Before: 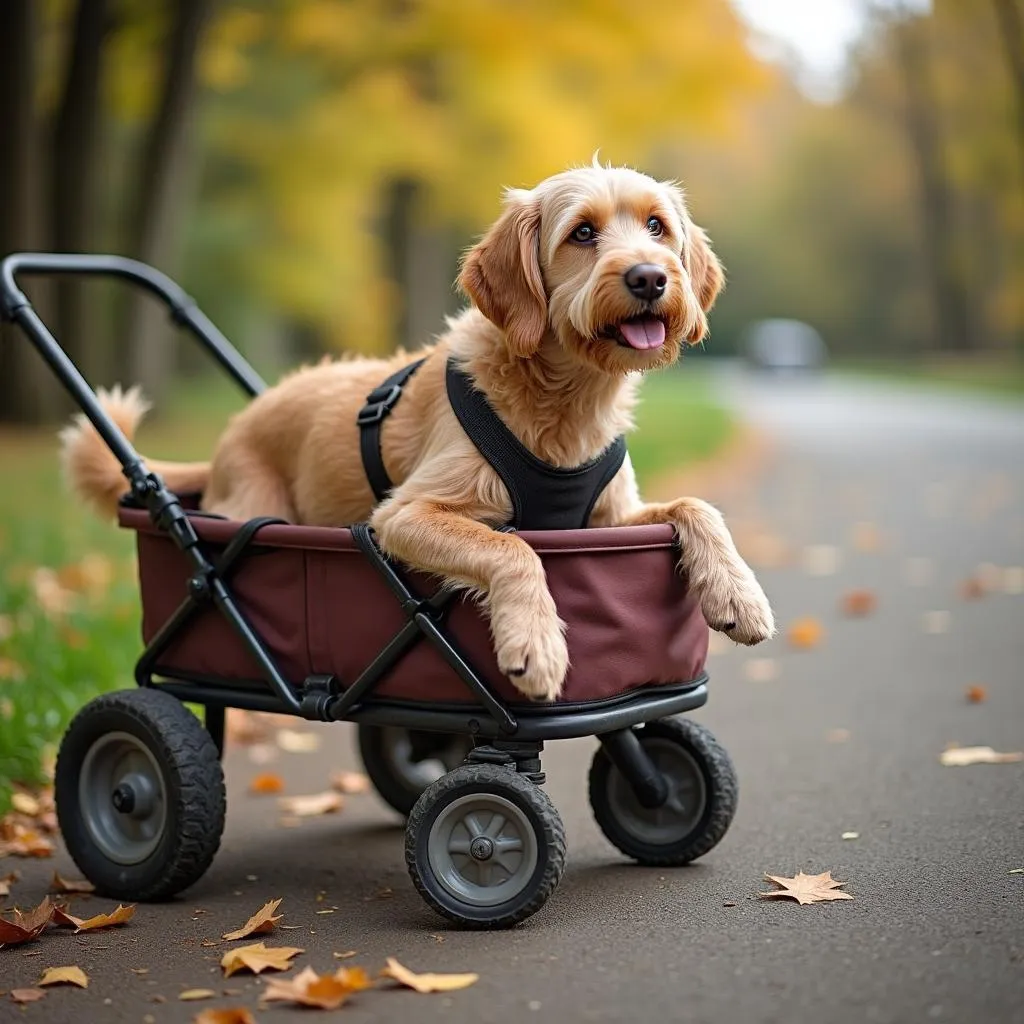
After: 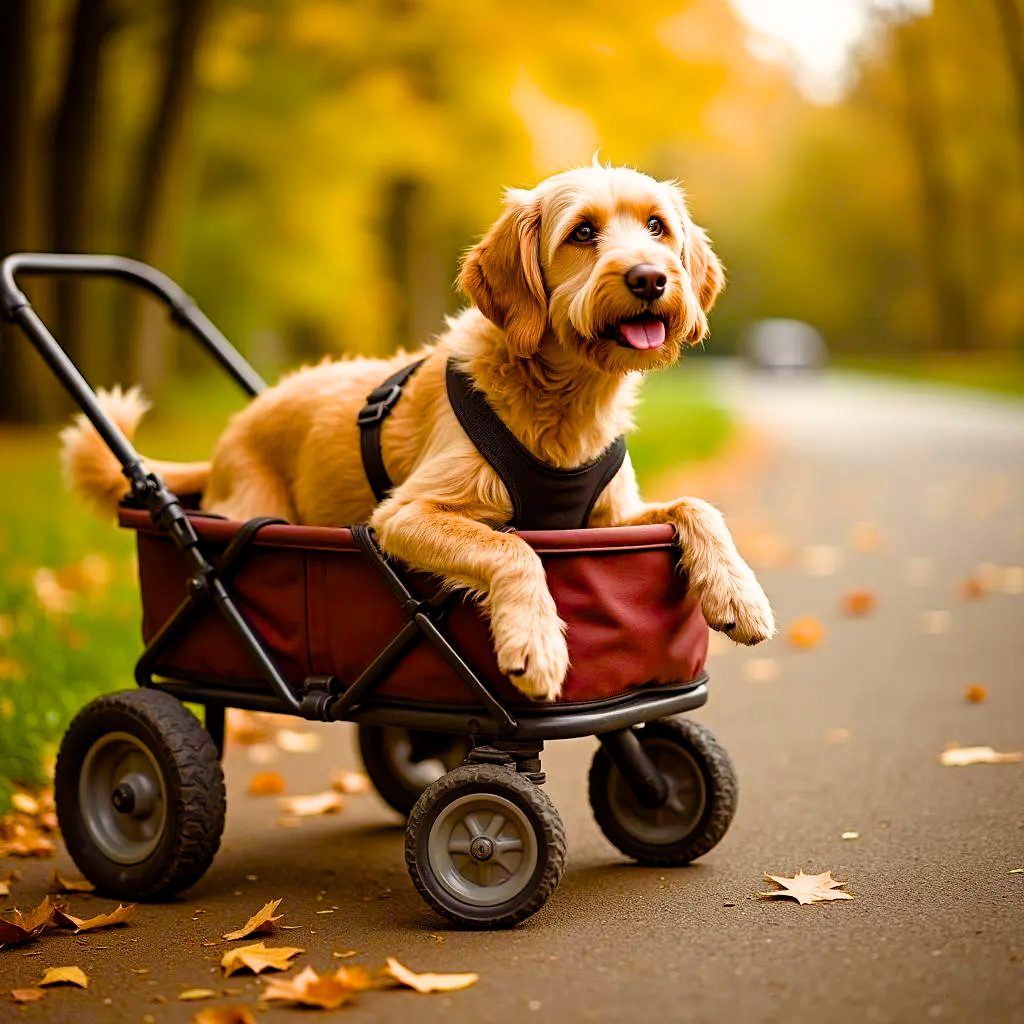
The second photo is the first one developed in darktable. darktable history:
color balance rgb: power › luminance 9.97%, power › chroma 2.813%, power › hue 56.78°, highlights gain › chroma 1.581%, highlights gain › hue 56.19°, perceptual saturation grading › global saturation 44.001%, perceptual saturation grading › highlights -24.928%, perceptual saturation grading › shadows 49.64%, global vibrance 11.256%
filmic rgb: black relative exposure -8.01 EV, white relative exposure 2.47 EV, hardness 6.39
